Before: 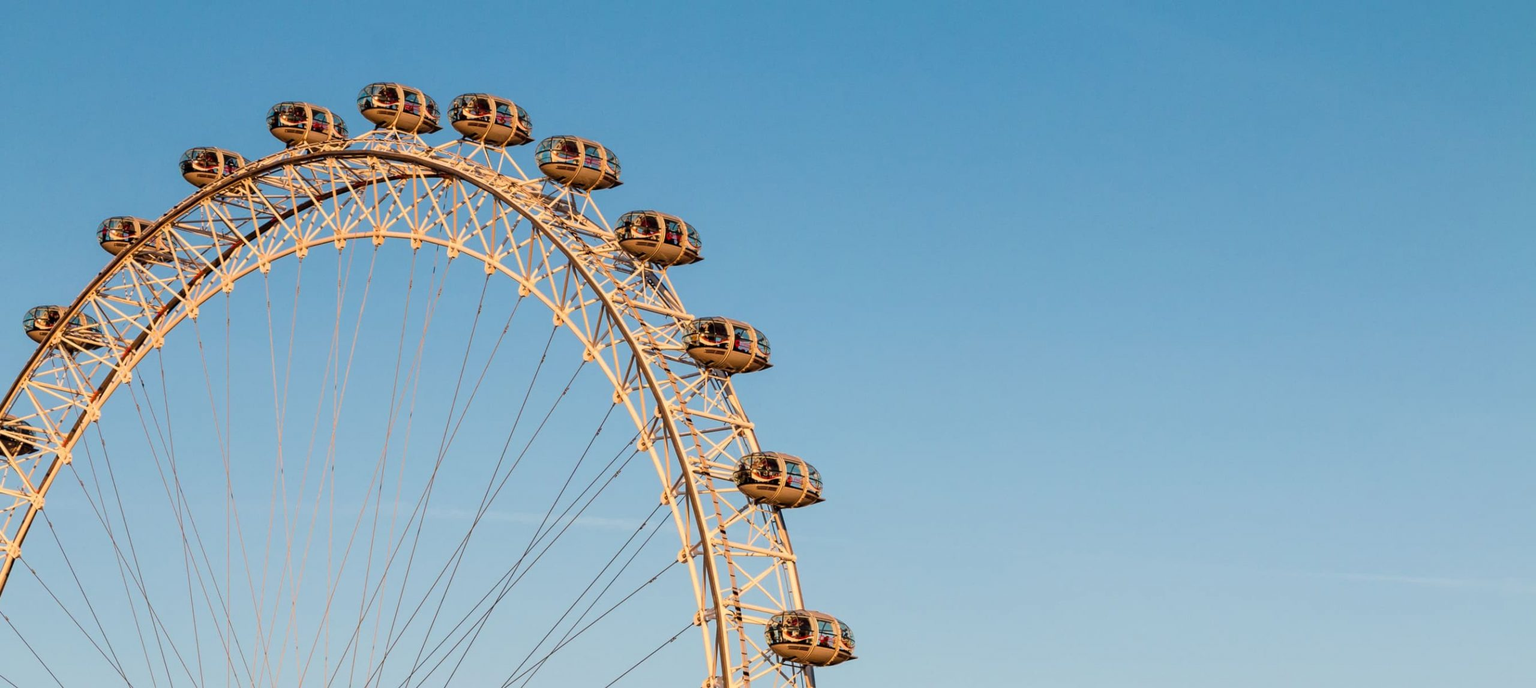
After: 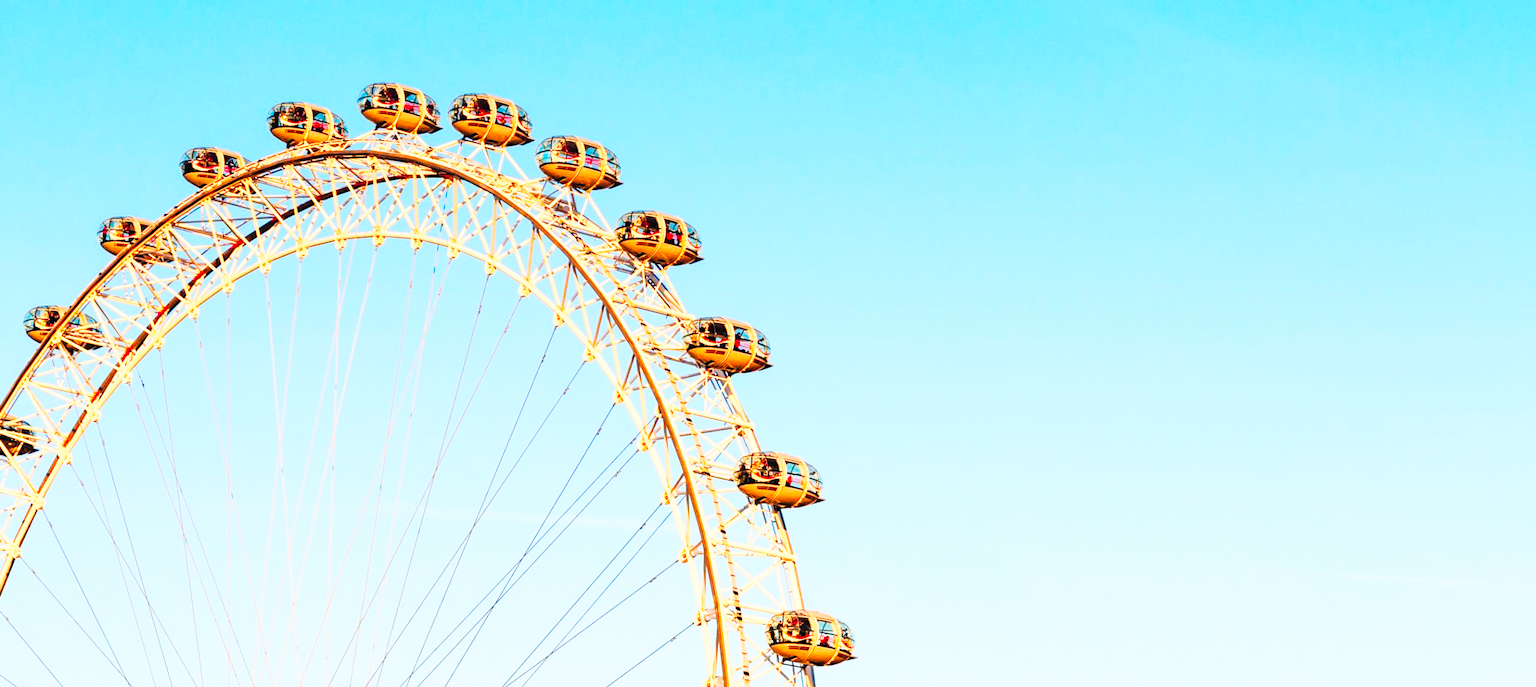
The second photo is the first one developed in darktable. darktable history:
contrast brightness saturation: contrast 0.066, brightness 0.179, saturation 0.396
base curve: curves: ch0 [(0, 0) (0.007, 0.004) (0.027, 0.03) (0.046, 0.07) (0.207, 0.54) (0.442, 0.872) (0.673, 0.972) (1, 1)], preserve colors none
